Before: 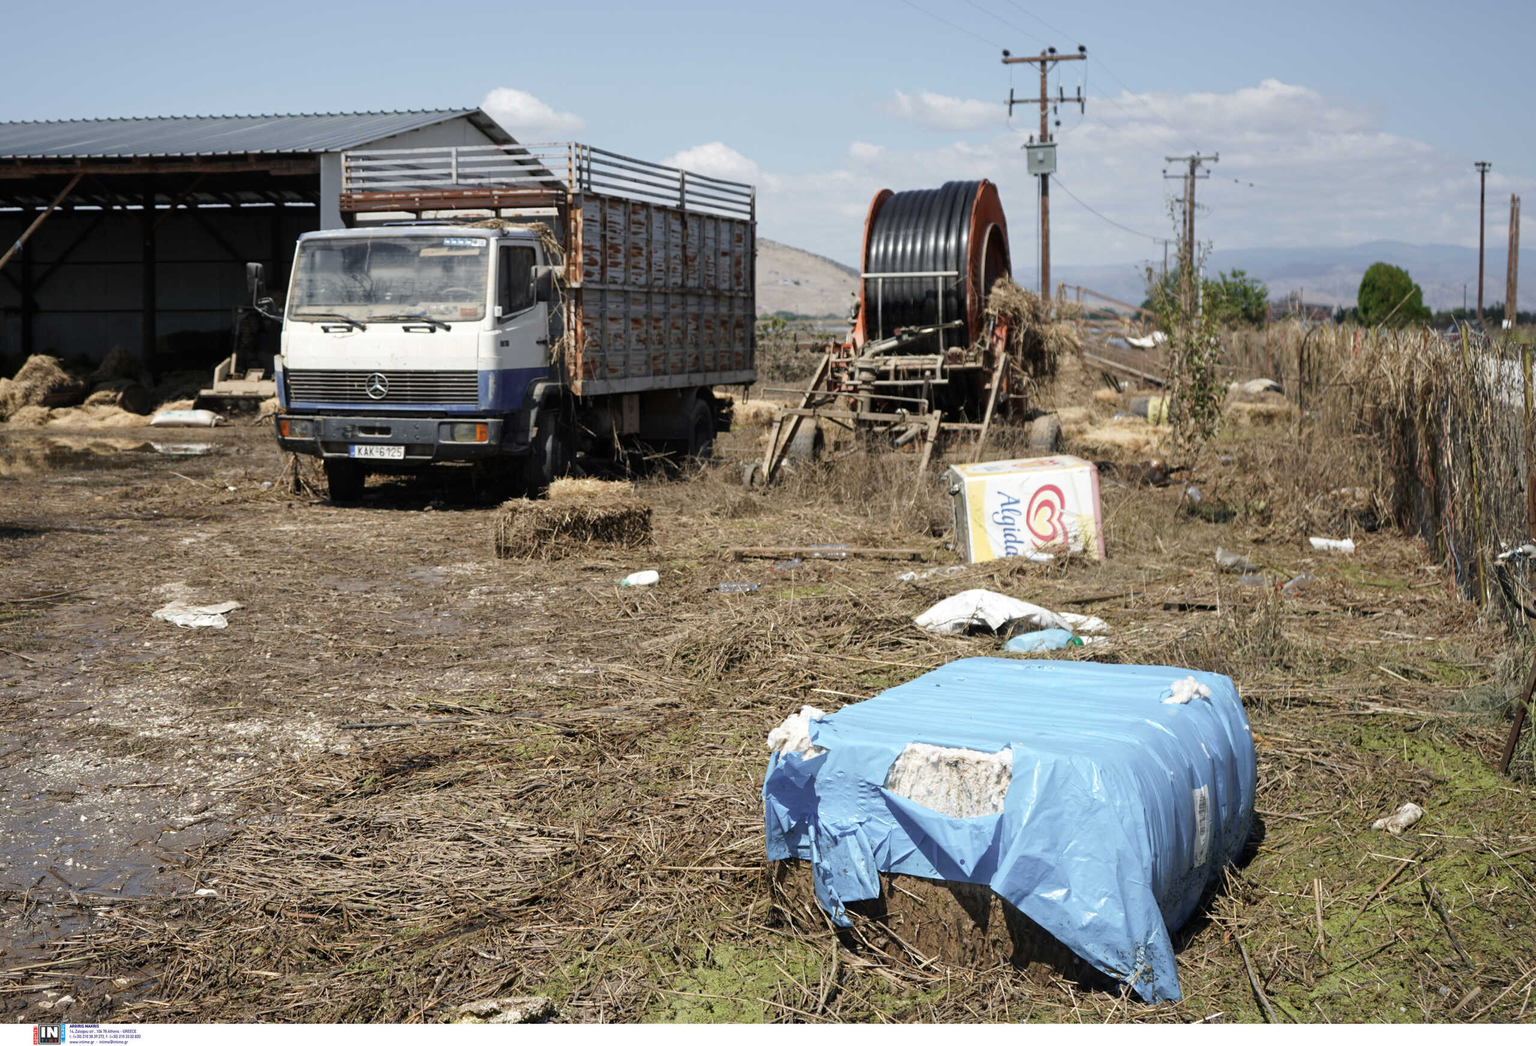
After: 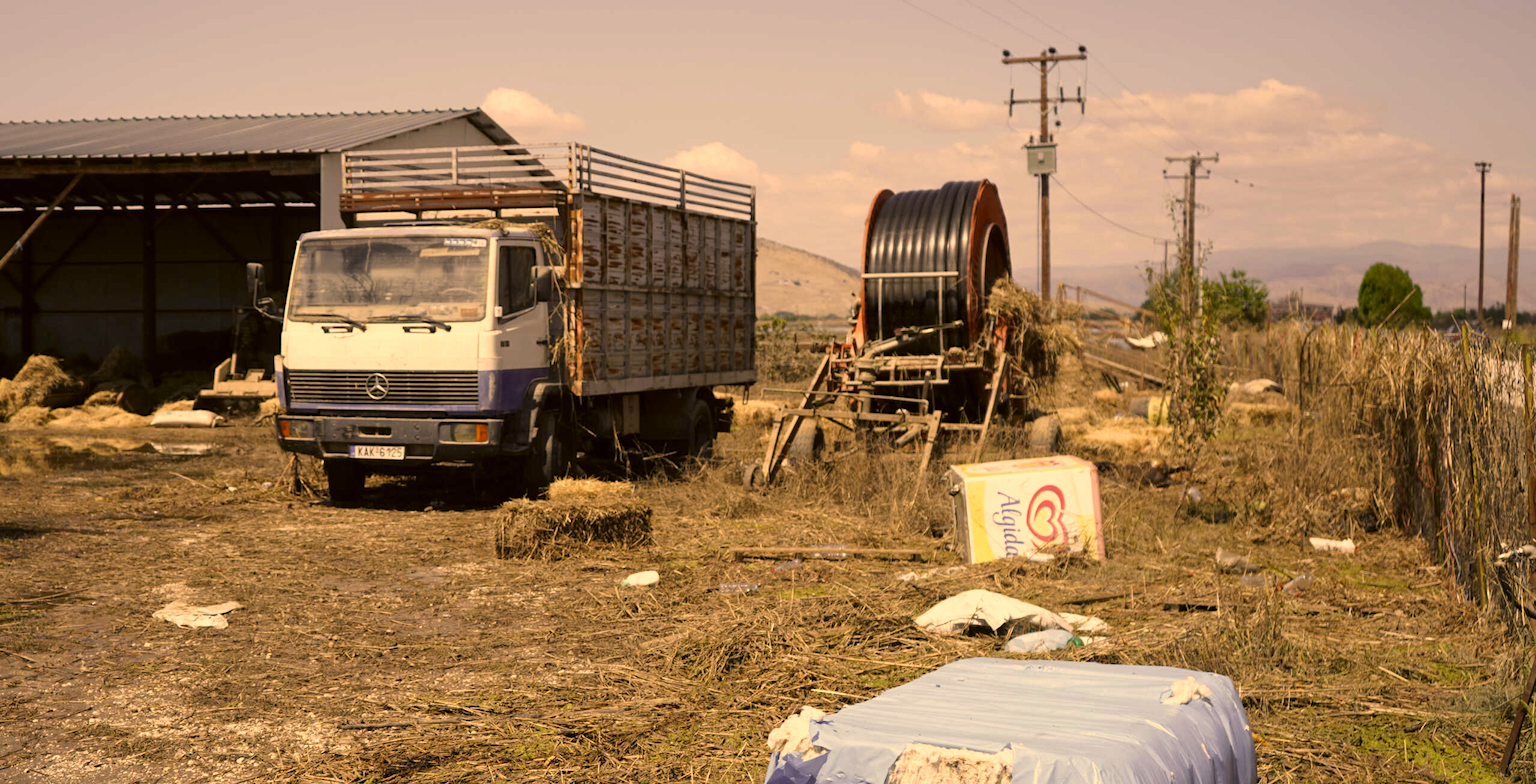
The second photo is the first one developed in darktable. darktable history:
crop: bottom 24.988%
color correction: highlights a* 17.94, highlights b* 35.39, shadows a* 1.48, shadows b* 6.42, saturation 1.01
